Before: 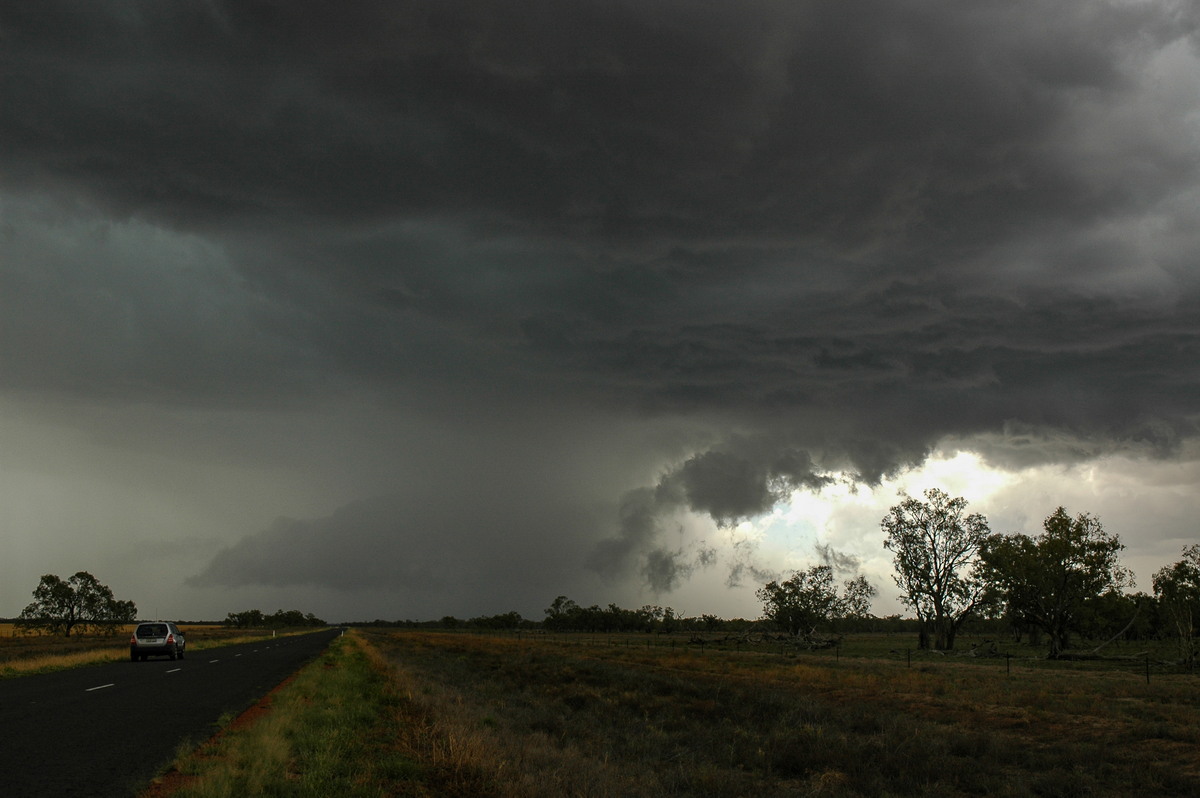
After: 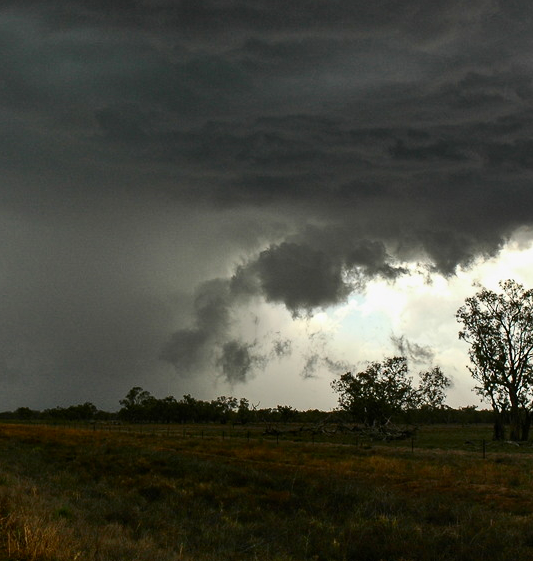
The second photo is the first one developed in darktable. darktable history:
crop: left 35.432%, top 26.233%, right 20.145%, bottom 3.432%
contrast brightness saturation: contrast 0.22
shadows and highlights: soften with gaussian
